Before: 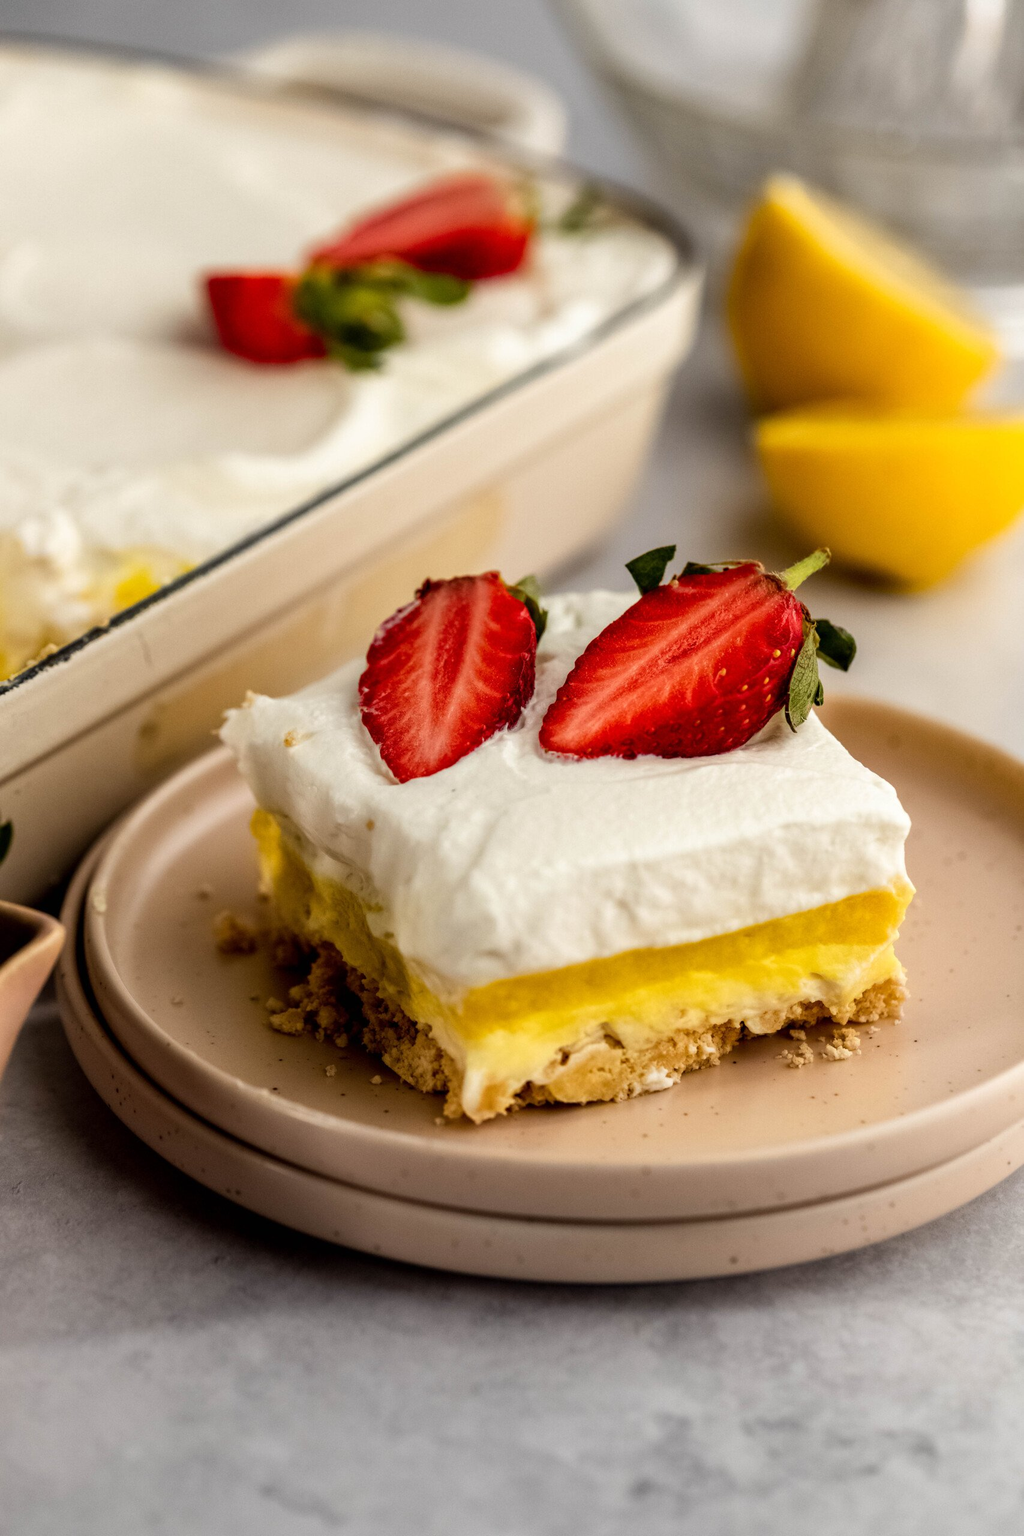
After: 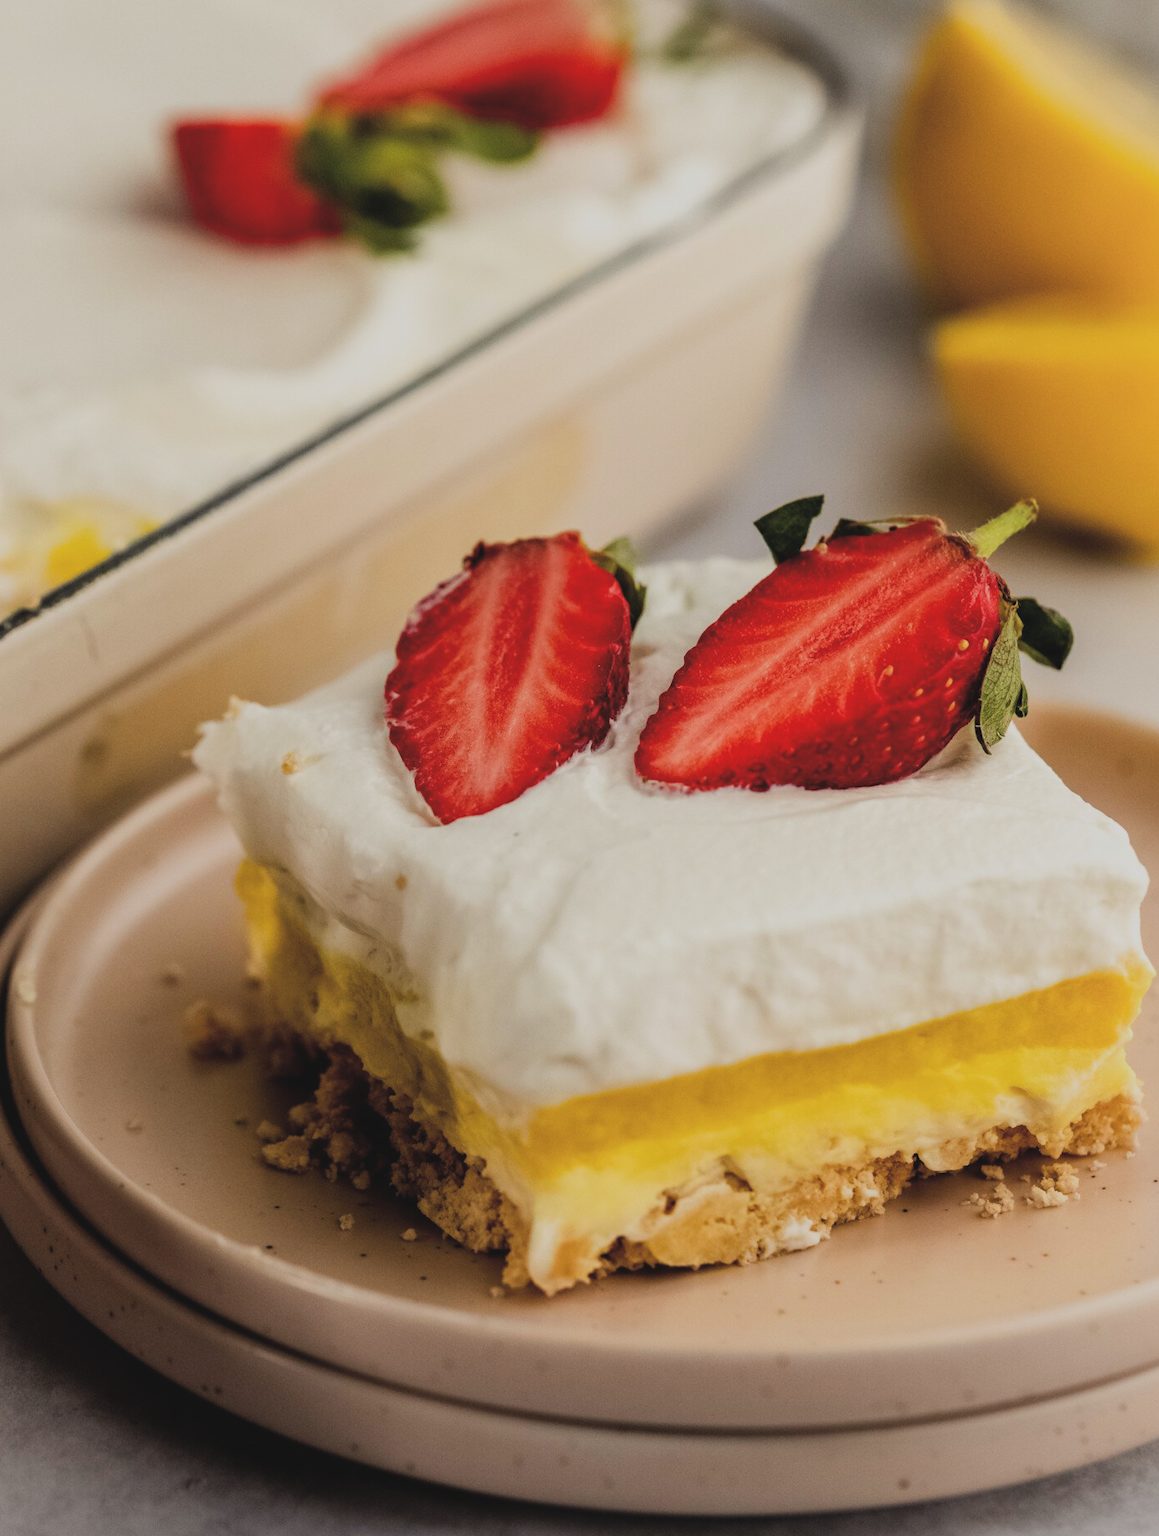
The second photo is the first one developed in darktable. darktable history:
crop: left 7.893%, top 12.205%, right 10.243%, bottom 15.456%
exposure: black level correction -0.016, compensate highlight preservation false
filmic rgb: black relative exposure -7.65 EV, white relative exposure 4.56 EV, hardness 3.61
